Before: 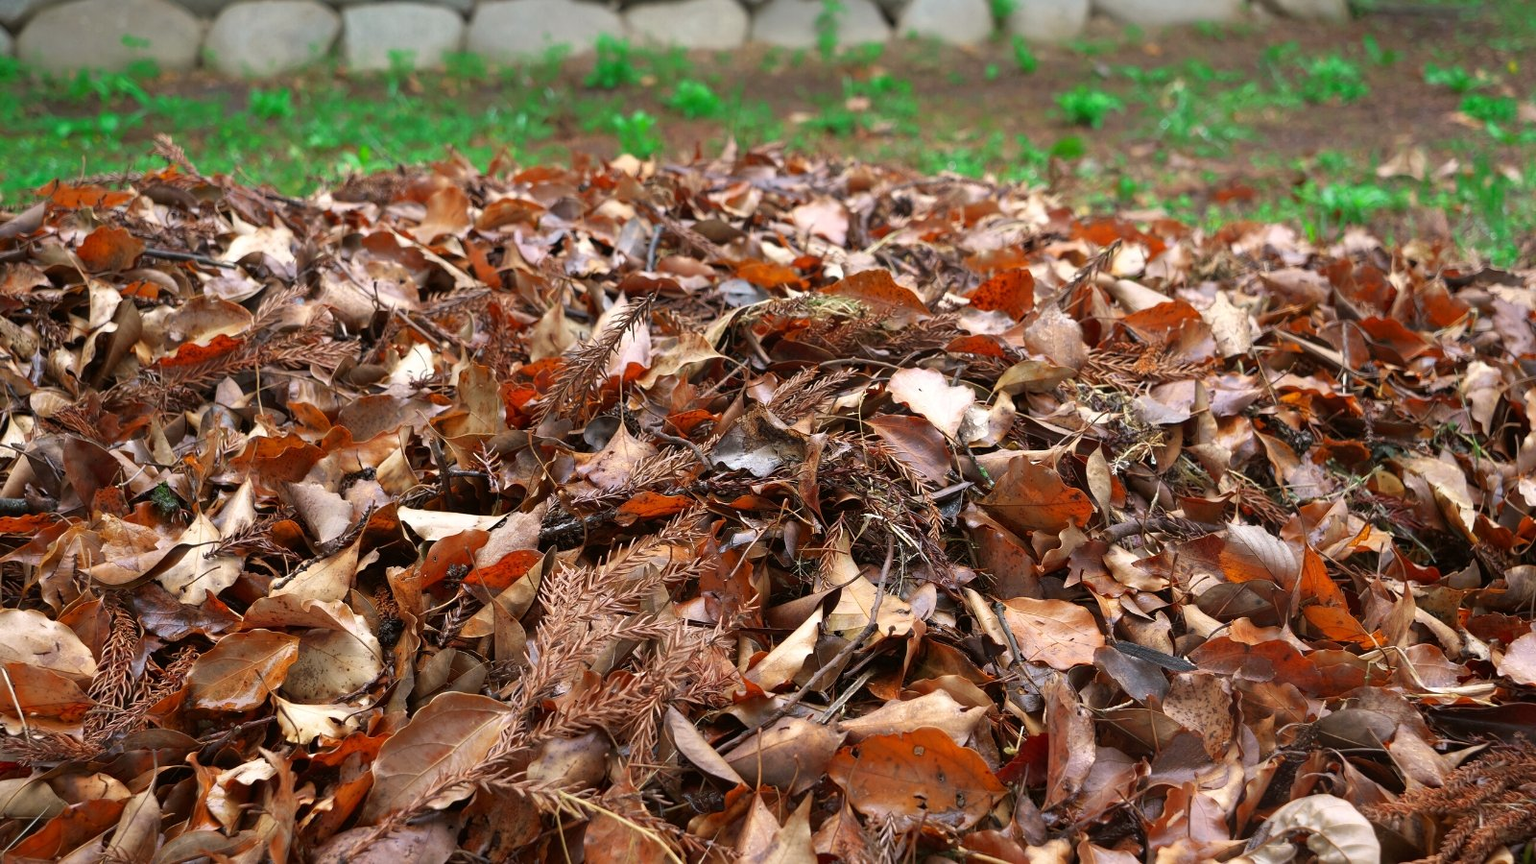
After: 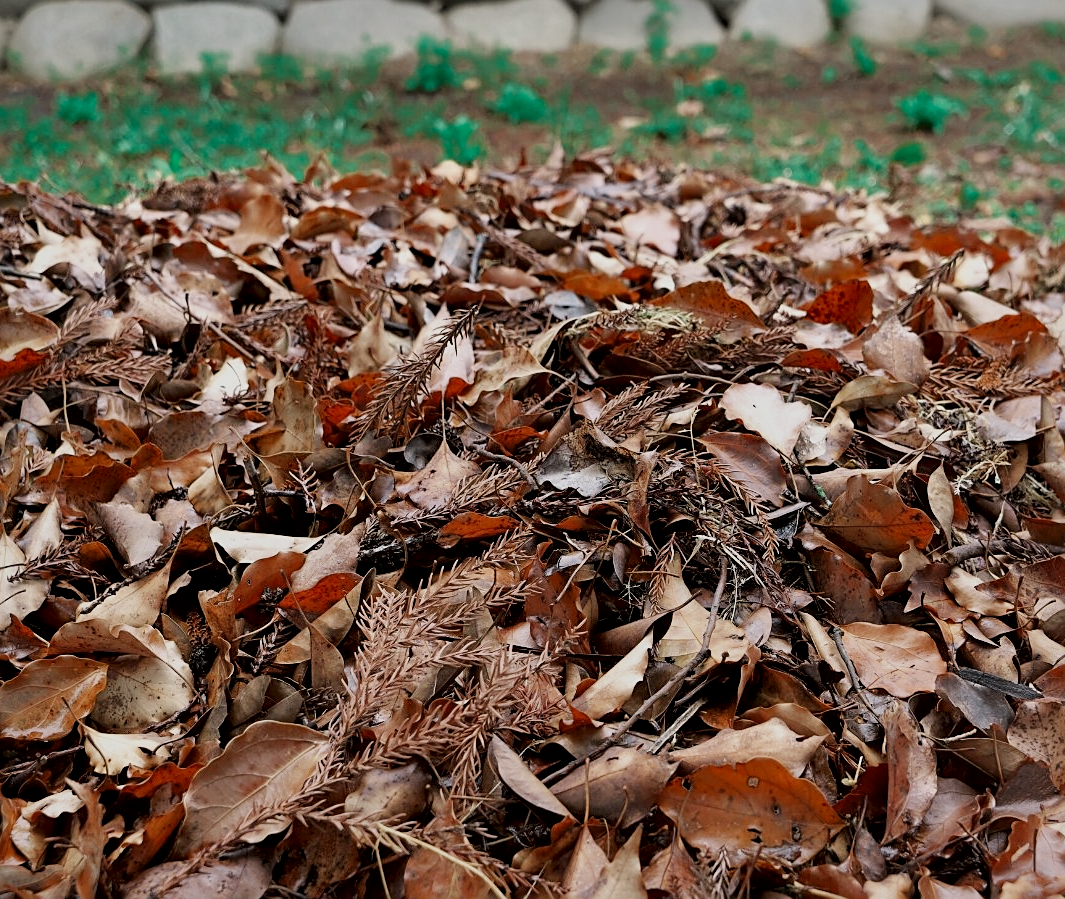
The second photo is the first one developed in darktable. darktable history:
crop and rotate: left 12.806%, right 20.59%
filmic rgb: black relative exposure -7.13 EV, white relative exposure 5.34 EV, hardness 3.02
sharpen: on, module defaults
local contrast: mode bilateral grid, contrast 25, coarseness 61, detail 152%, midtone range 0.2
color zones: curves: ch0 [(0, 0.5) (0.125, 0.4) (0.25, 0.5) (0.375, 0.4) (0.5, 0.4) (0.625, 0.35) (0.75, 0.35) (0.875, 0.5)]; ch1 [(0, 0.35) (0.125, 0.45) (0.25, 0.35) (0.375, 0.35) (0.5, 0.35) (0.625, 0.35) (0.75, 0.45) (0.875, 0.35)]; ch2 [(0, 0.6) (0.125, 0.5) (0.25, 0.5) (0.375, 0.6) (0.5, 0.6) (0.625, 0.5) (0.75, 0.5) (0.875, 0.5)]
